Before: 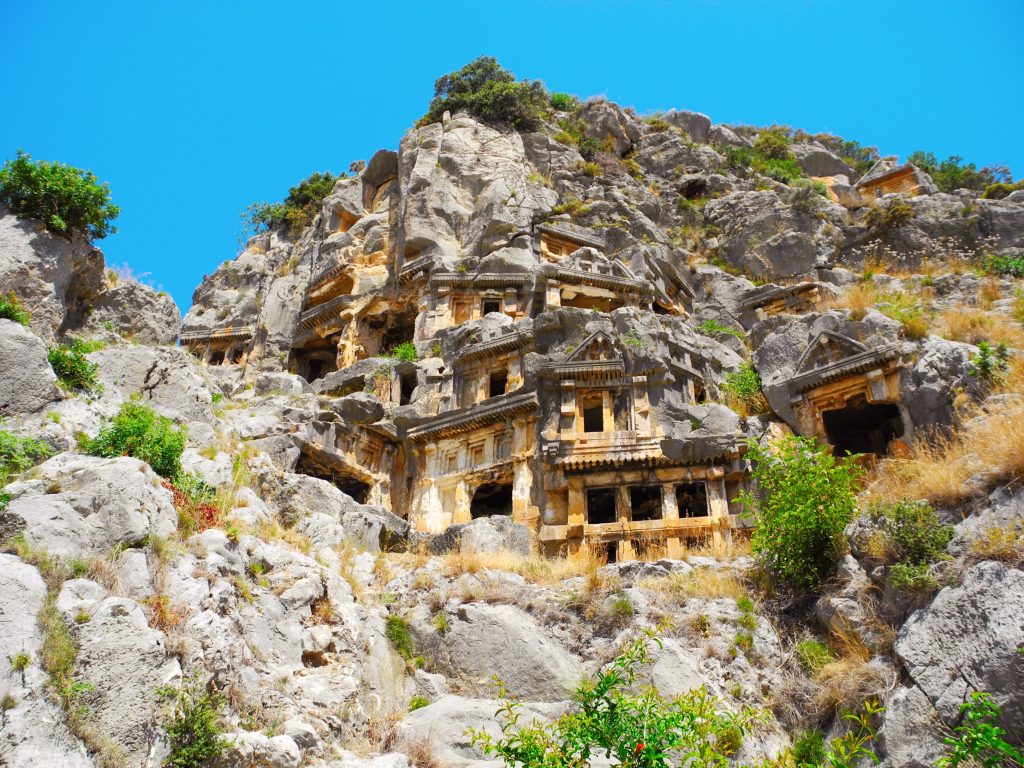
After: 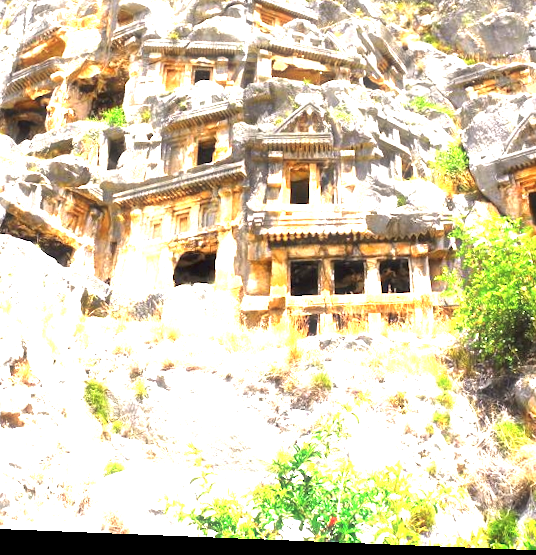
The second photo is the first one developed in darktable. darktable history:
crop and rotate: left 29.237%, top 31.152%, right 19.807%
rotate and perspective: rotation 2.27°, automatic cropping off
exposure: exposure 2 EV, compensate exposure bias true, compensate highlight preservation false
haze removal: strength -0.05
